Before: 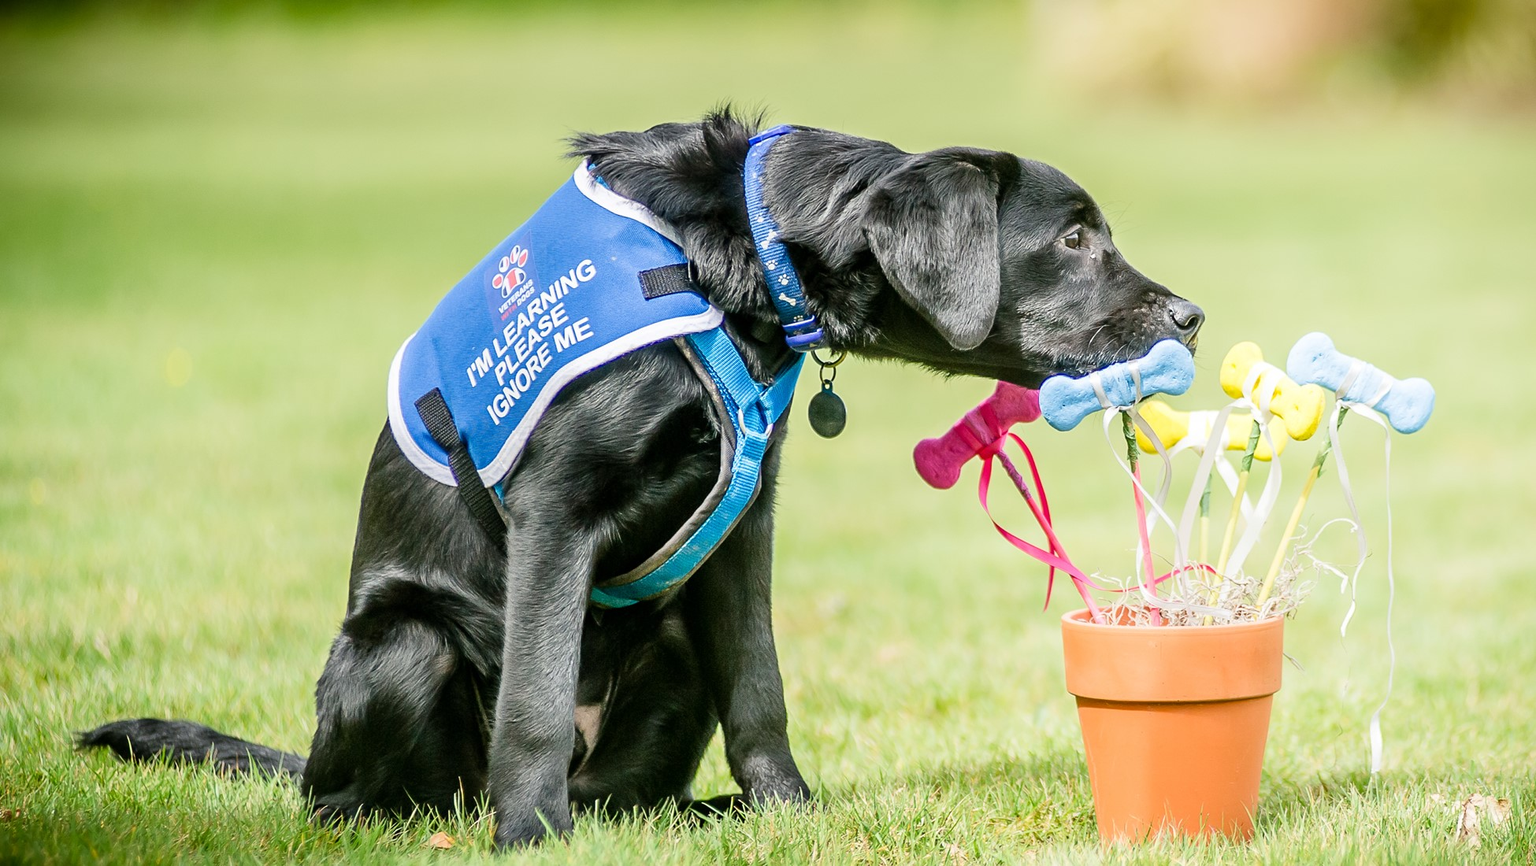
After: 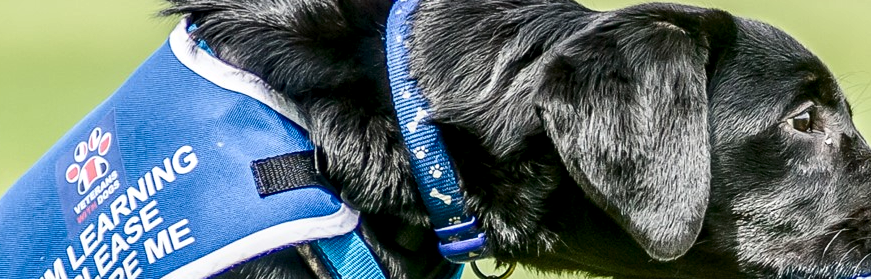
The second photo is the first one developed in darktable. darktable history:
crop: left 28.68%, top 16.804%, right 26.648%, bottom 57.754%
tone curve: curves: ch0 [(0, 0) (0.003, 0) (0.011, 0) (0.025, 0) (0.044, 0.006) (0.069, 0.024) (0.1, 0.038) (0.136, 0.052) (0.177, 0.08) (0.224, 0.112) (0.277, 0.145) (0.335, 0.206) (0.399, 0.284) (0.468, 0.372) (0.543, 0.477) (0.623, 0.593) (0.709, 0.717) (0.801, 0.815) (0.898, 0.92) (1, 1)], color space Lab, independent channels, preserve colors none
local contrast: detail 130%
